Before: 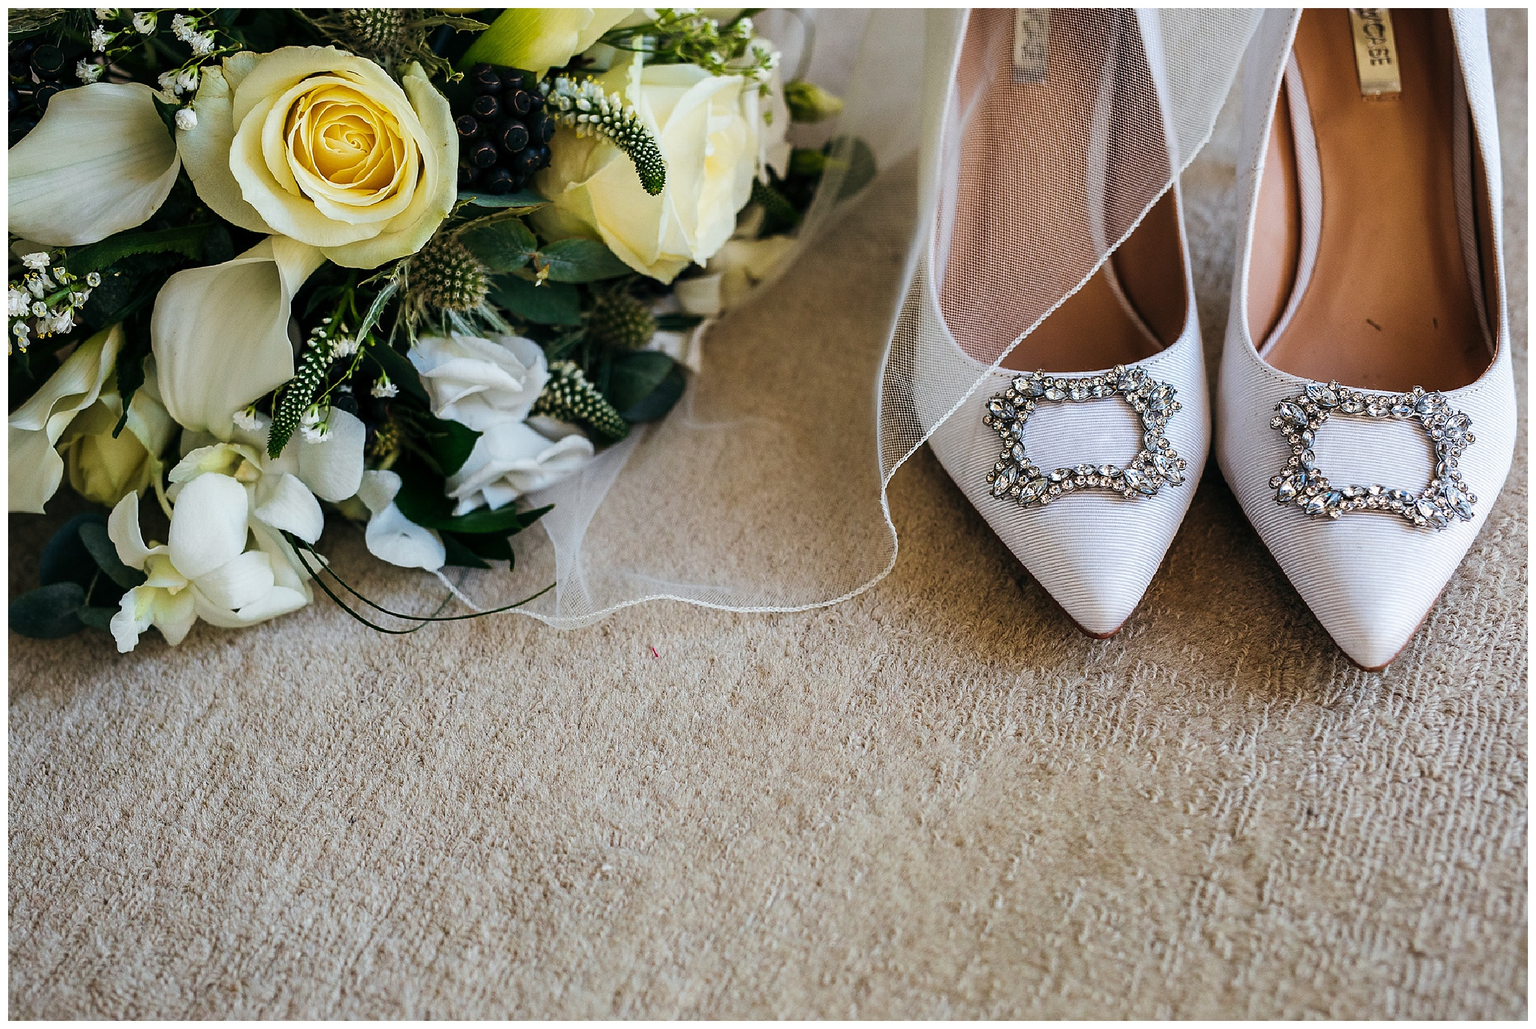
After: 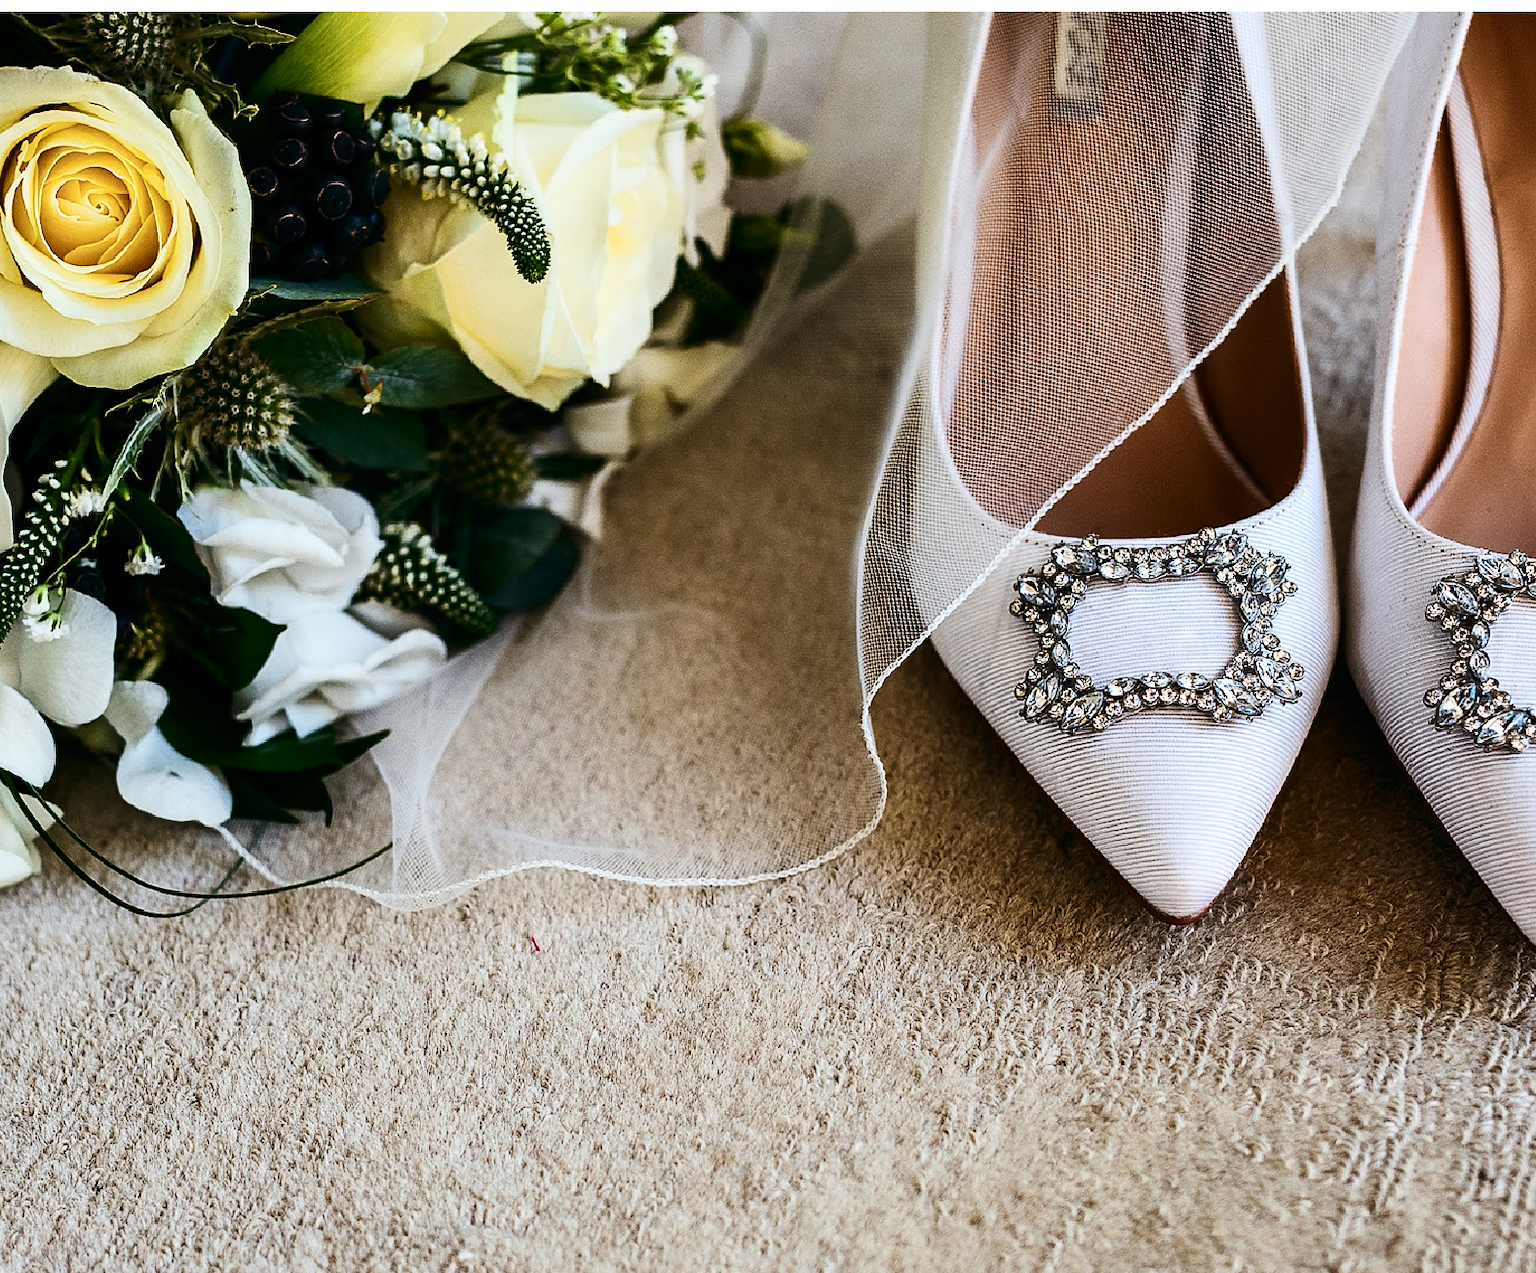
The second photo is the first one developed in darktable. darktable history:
contrast brightness saturation: contrast 0.287
crop: left 18.554%, right 12.299%, bottom 14.425%
